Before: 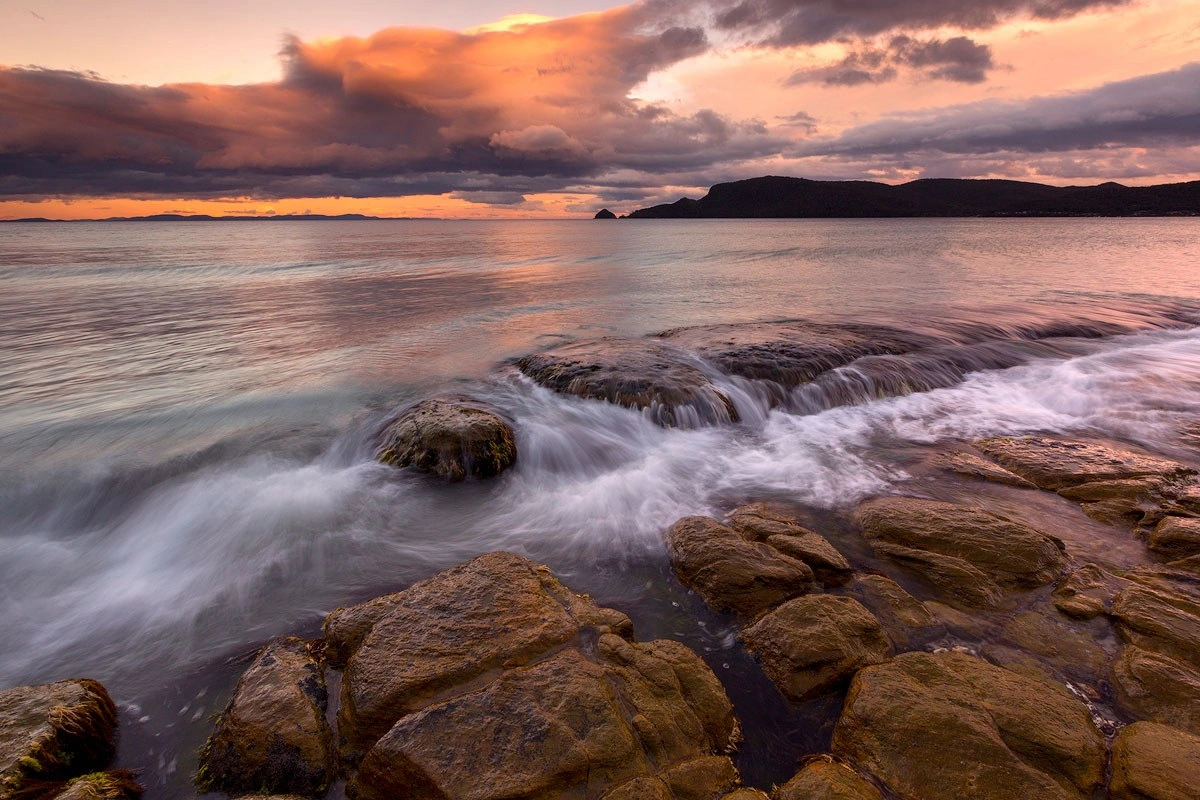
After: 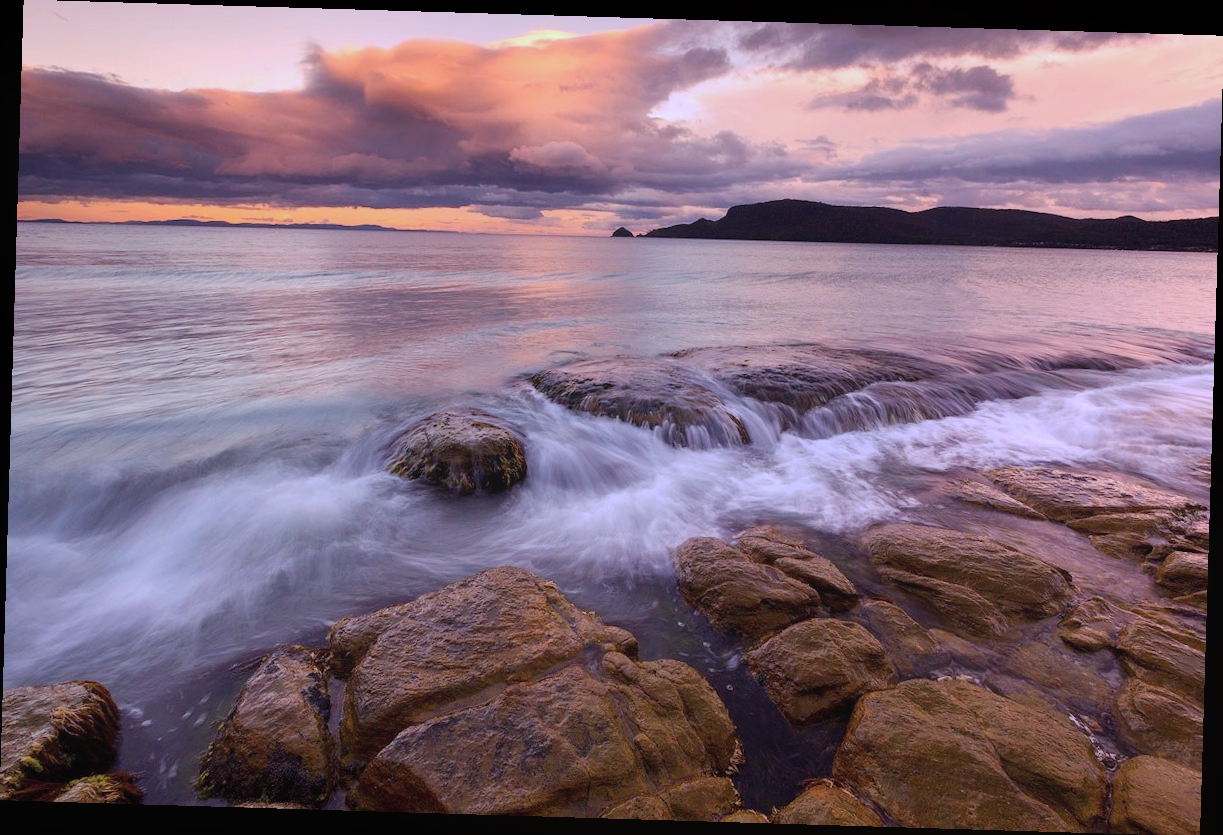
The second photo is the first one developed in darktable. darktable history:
contrast brightness saturation: contrast 0.054, brightness 0.061, saturation 0.009
crop and rotate: angle -1.73°
base curve: curves: ch0 [(0, 0) (0.235, 0.266) (0.503, 0.496) (0.786, 0.72) (1, 1)], exposure shift 0.01, preserve colors none
color calibration: gray › normalize channels true, illuminant as shot in camera, x 0.379, y 0.396, temperature 4129.34 K, gamut compression 0.002
contrast equalizer: octaves 7, y [[0.6 ×6], [0.55 ×6], [0 ×6], [0 ×6], [0 ×6]], mix -0.215
